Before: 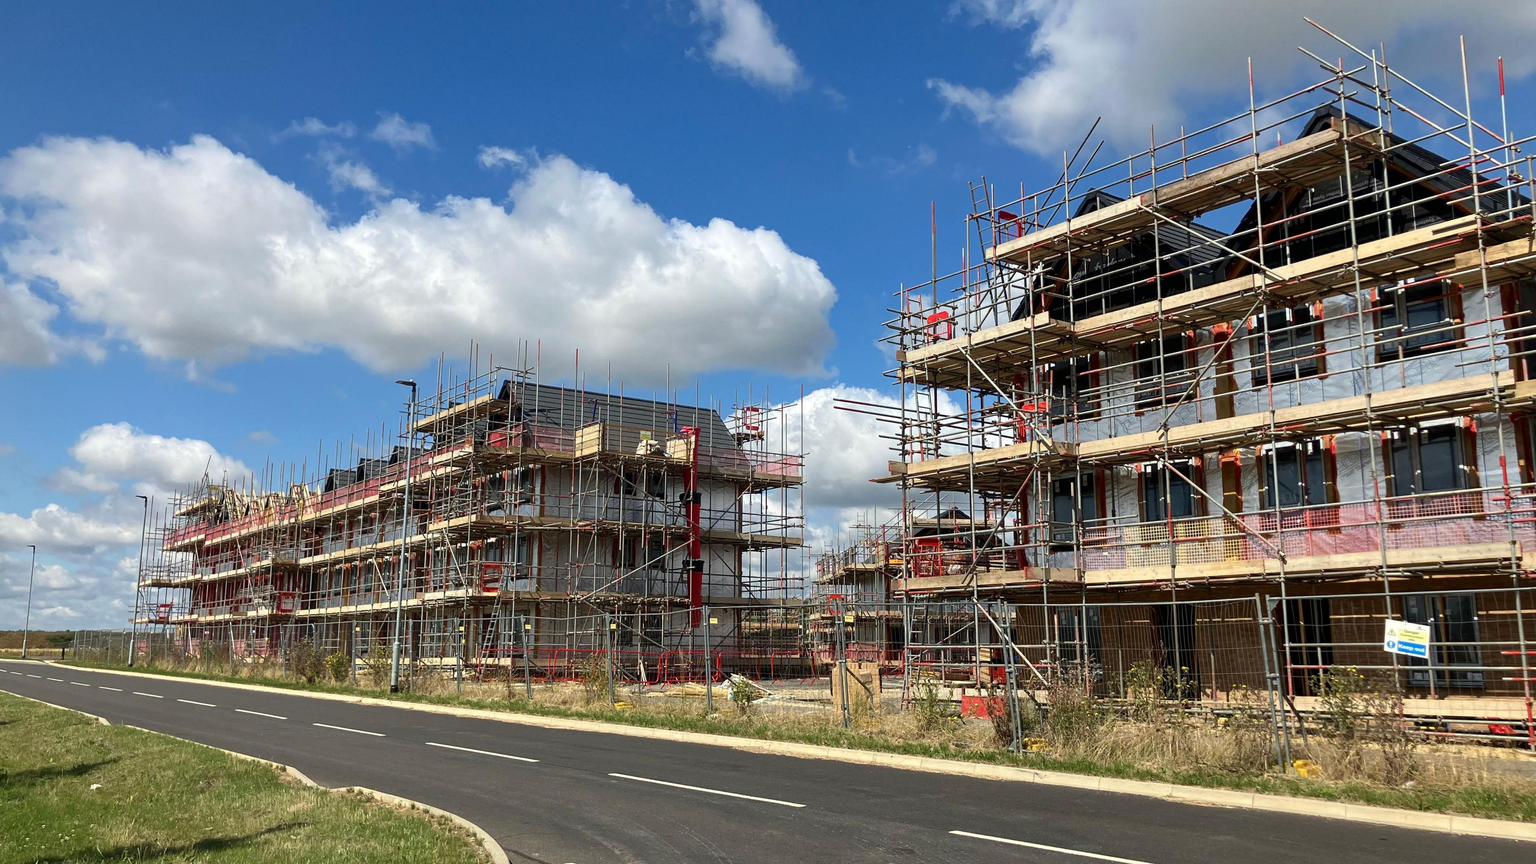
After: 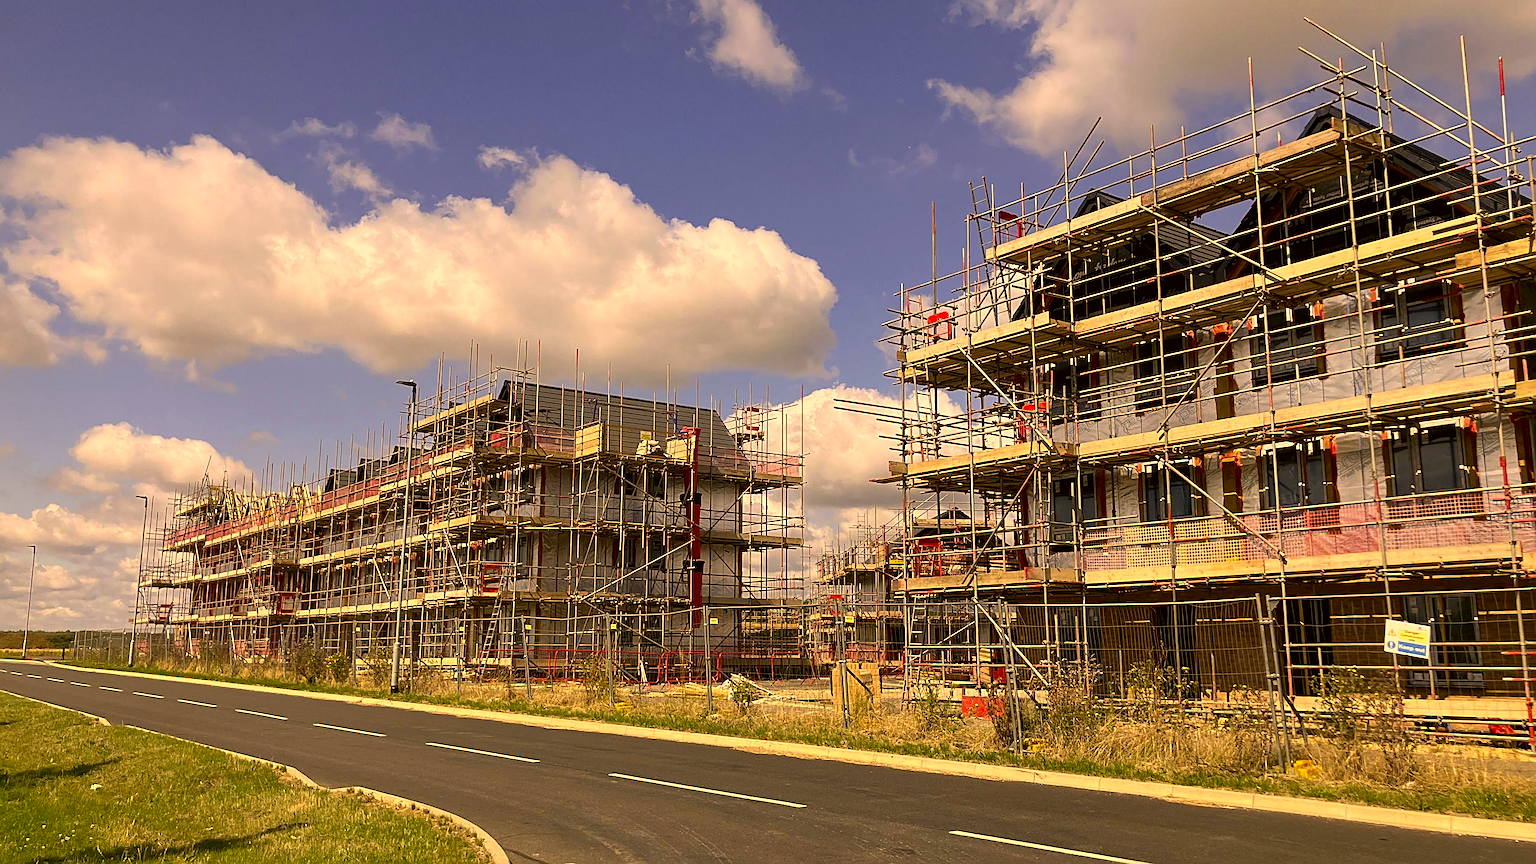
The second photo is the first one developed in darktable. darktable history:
sharpen: radius 2.819, amount 0.719
color correction: highlights a* 18.64, highlights b* 35.36, shadows a* 1.22, shadows b* 6.74, saturation 1.05
